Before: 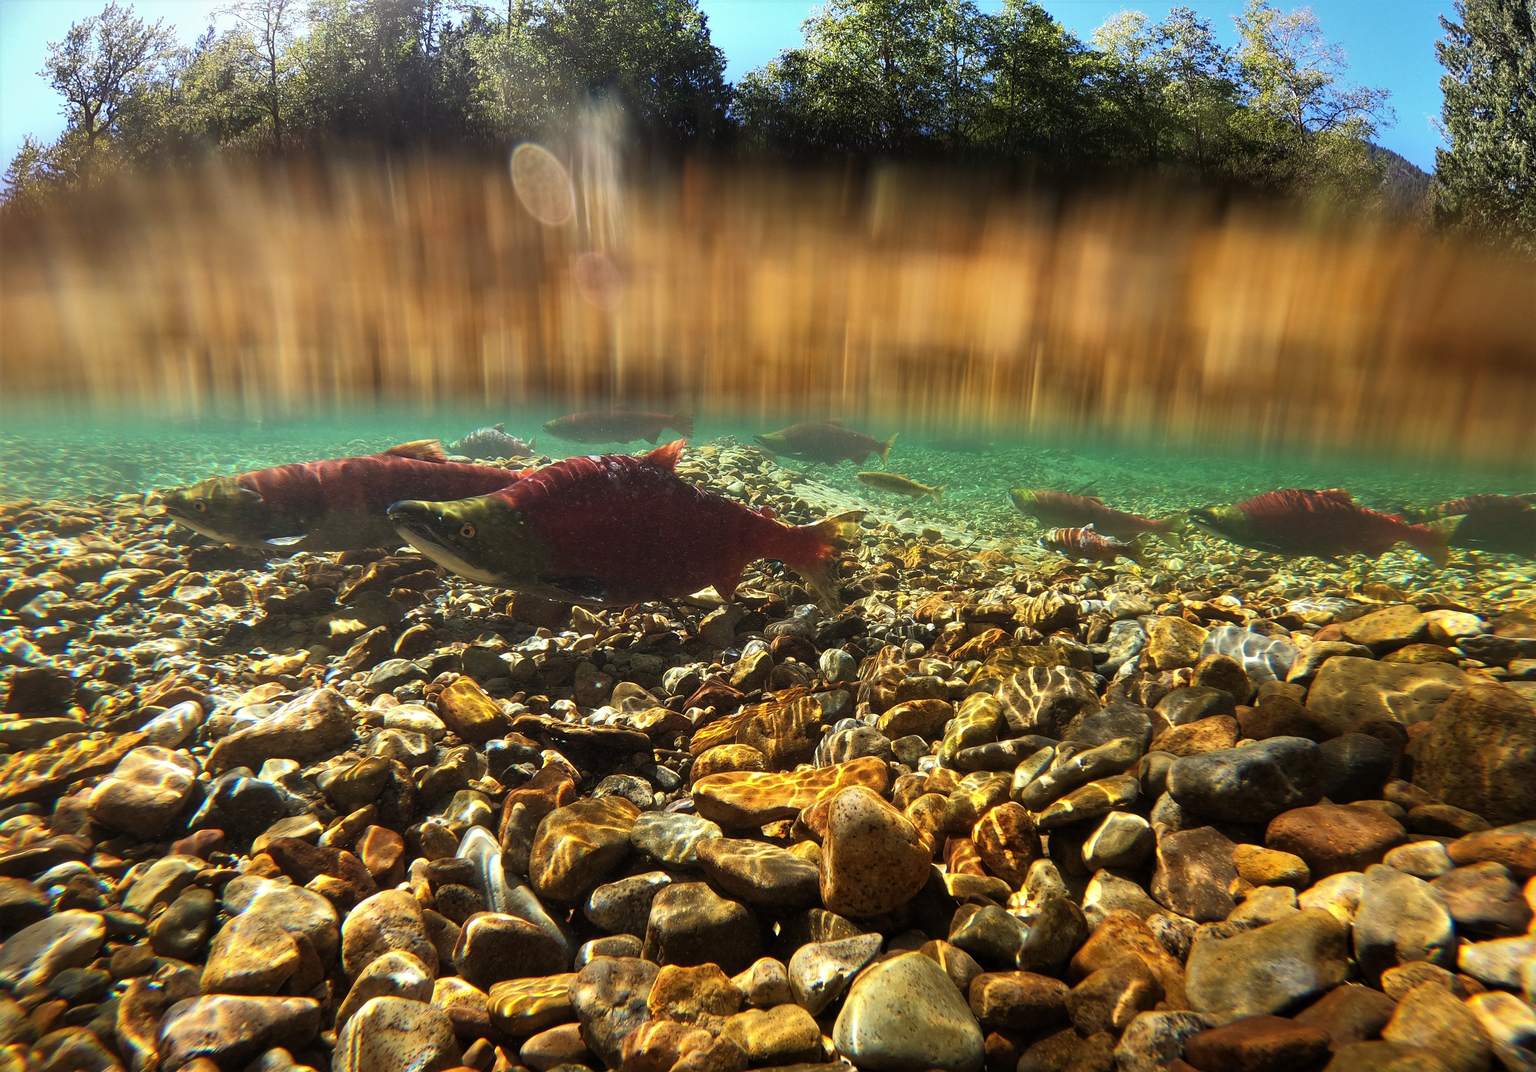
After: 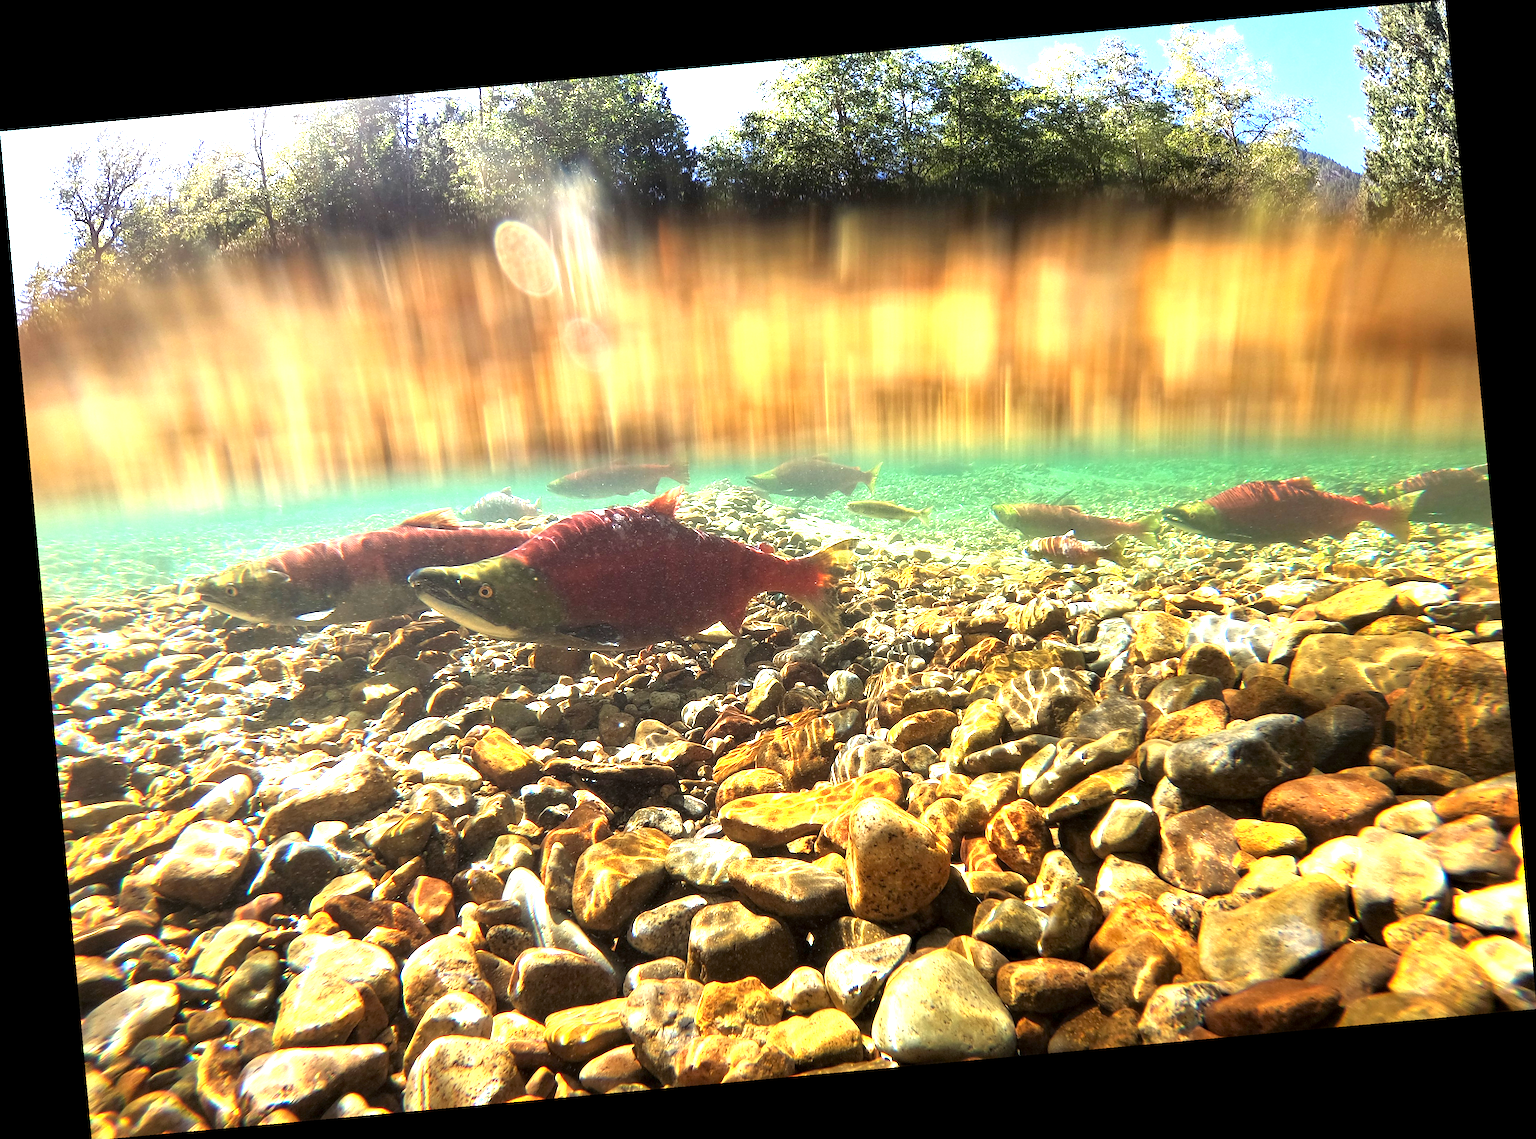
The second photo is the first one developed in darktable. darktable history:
exposure: black level correction 0.001, exposure 1.735 EV, compensate highlight preservation false
color balance: mode lift, gamma, gain (sRGB)
rotate and perspective: rotation -5.2°, automatic cropping off
